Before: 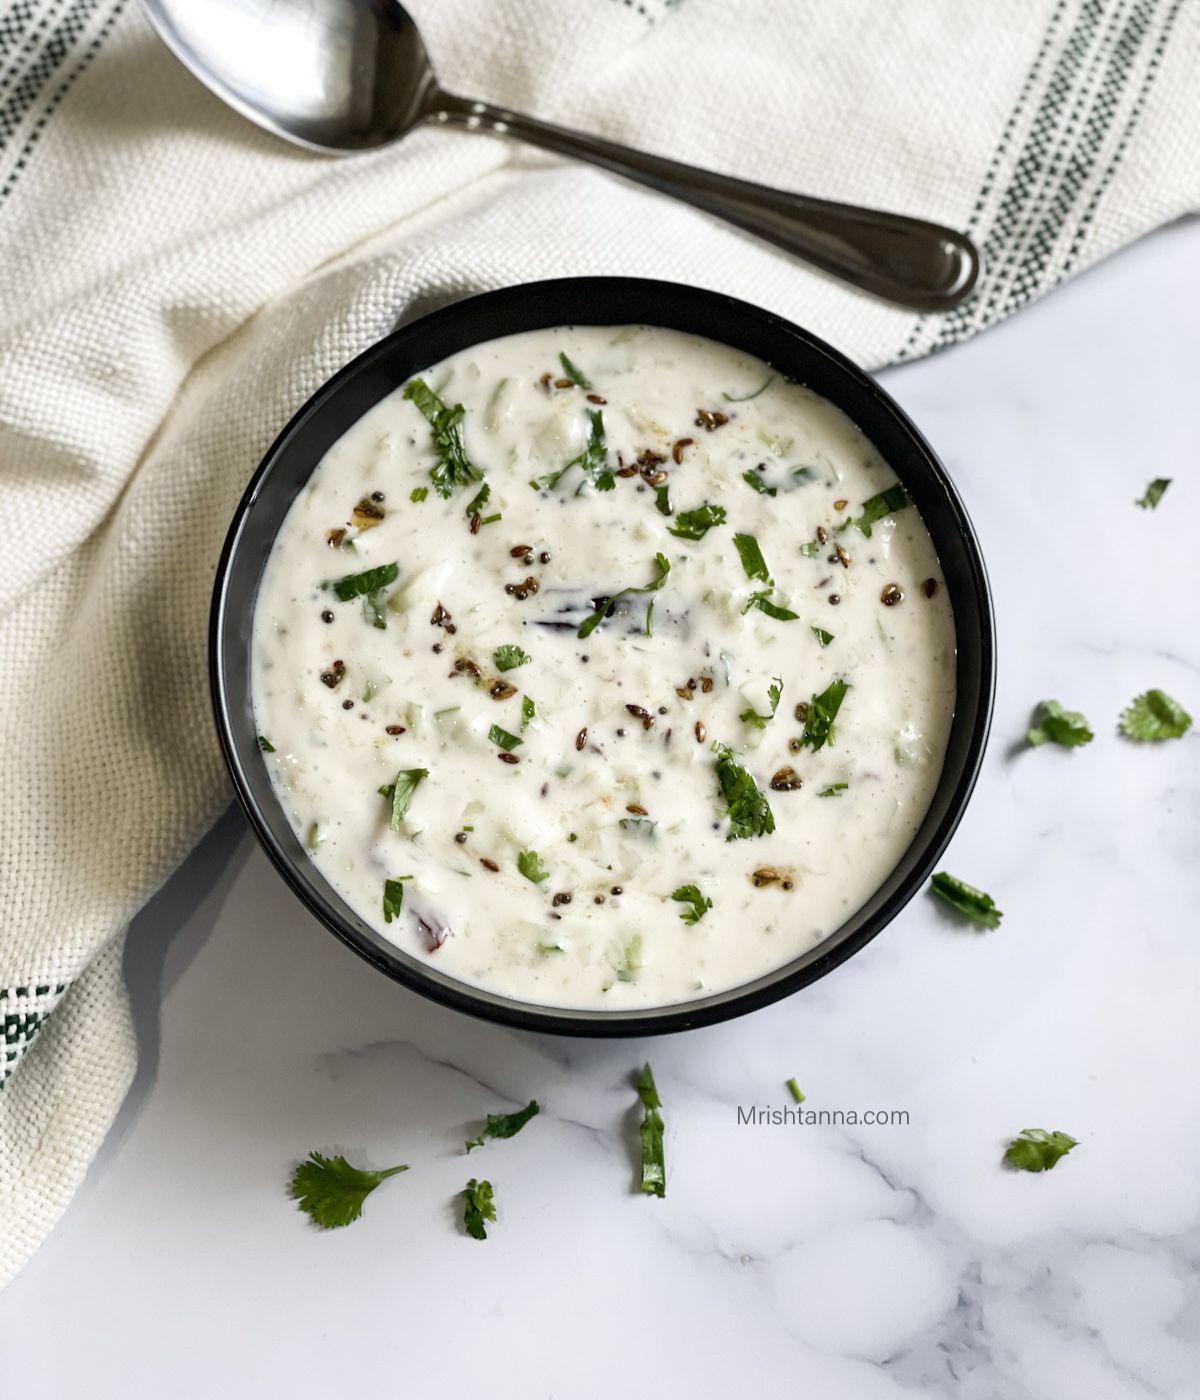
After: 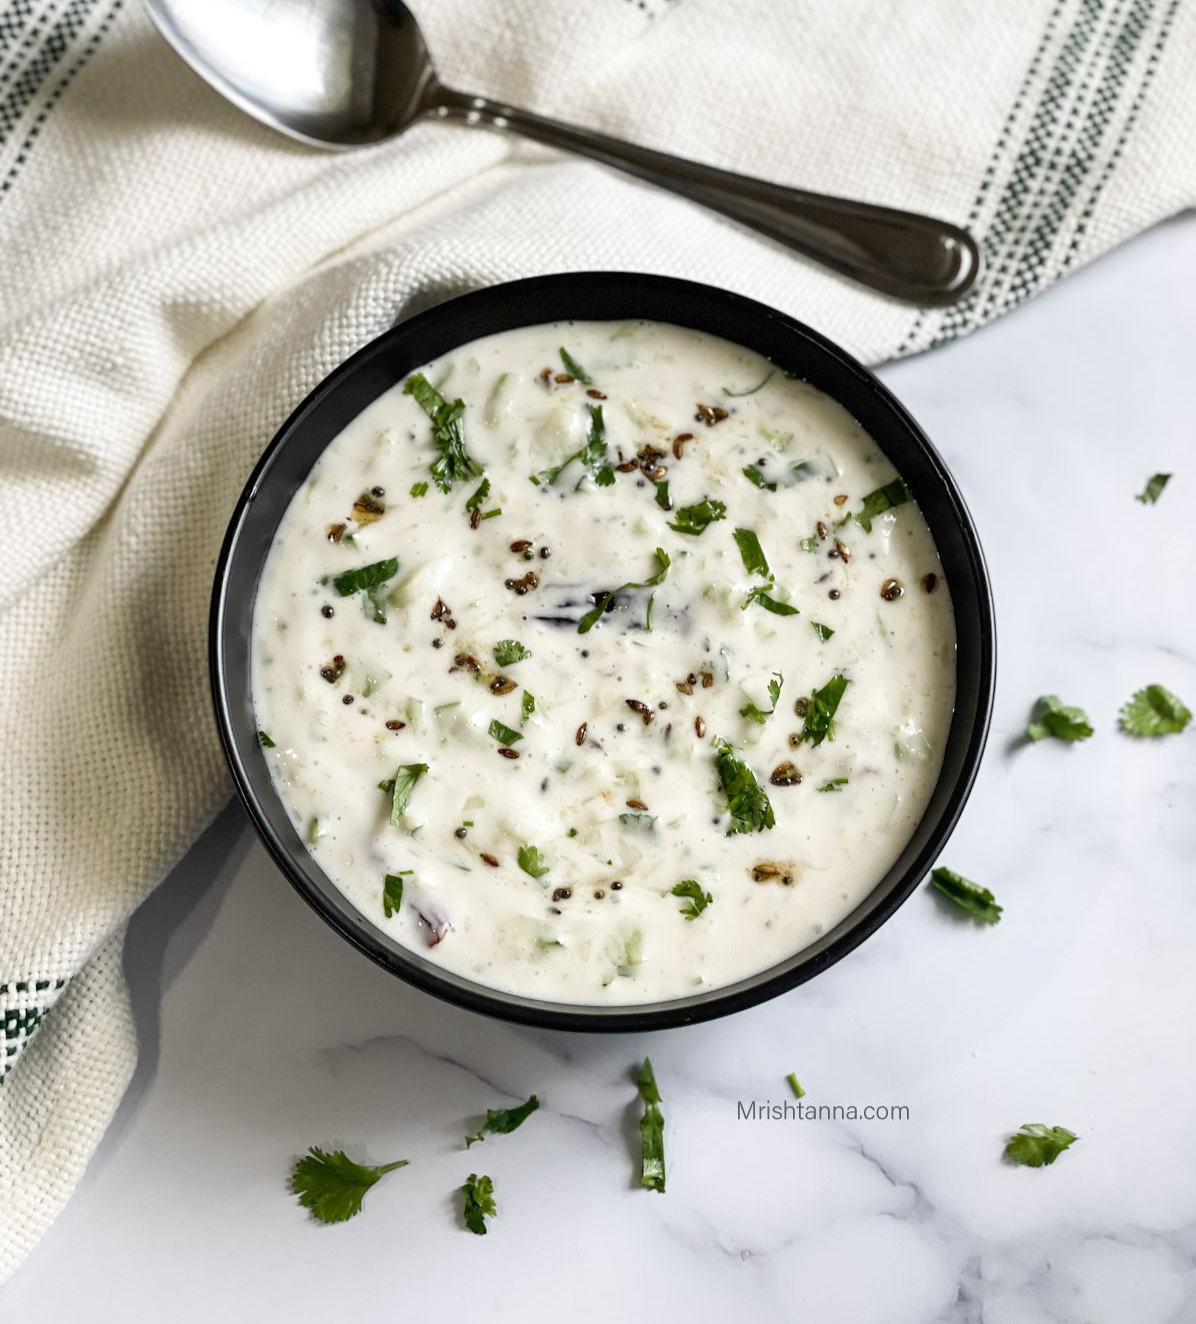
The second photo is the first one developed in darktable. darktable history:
crop: top 0.361%, right 0.26%, bottom 5.002%
